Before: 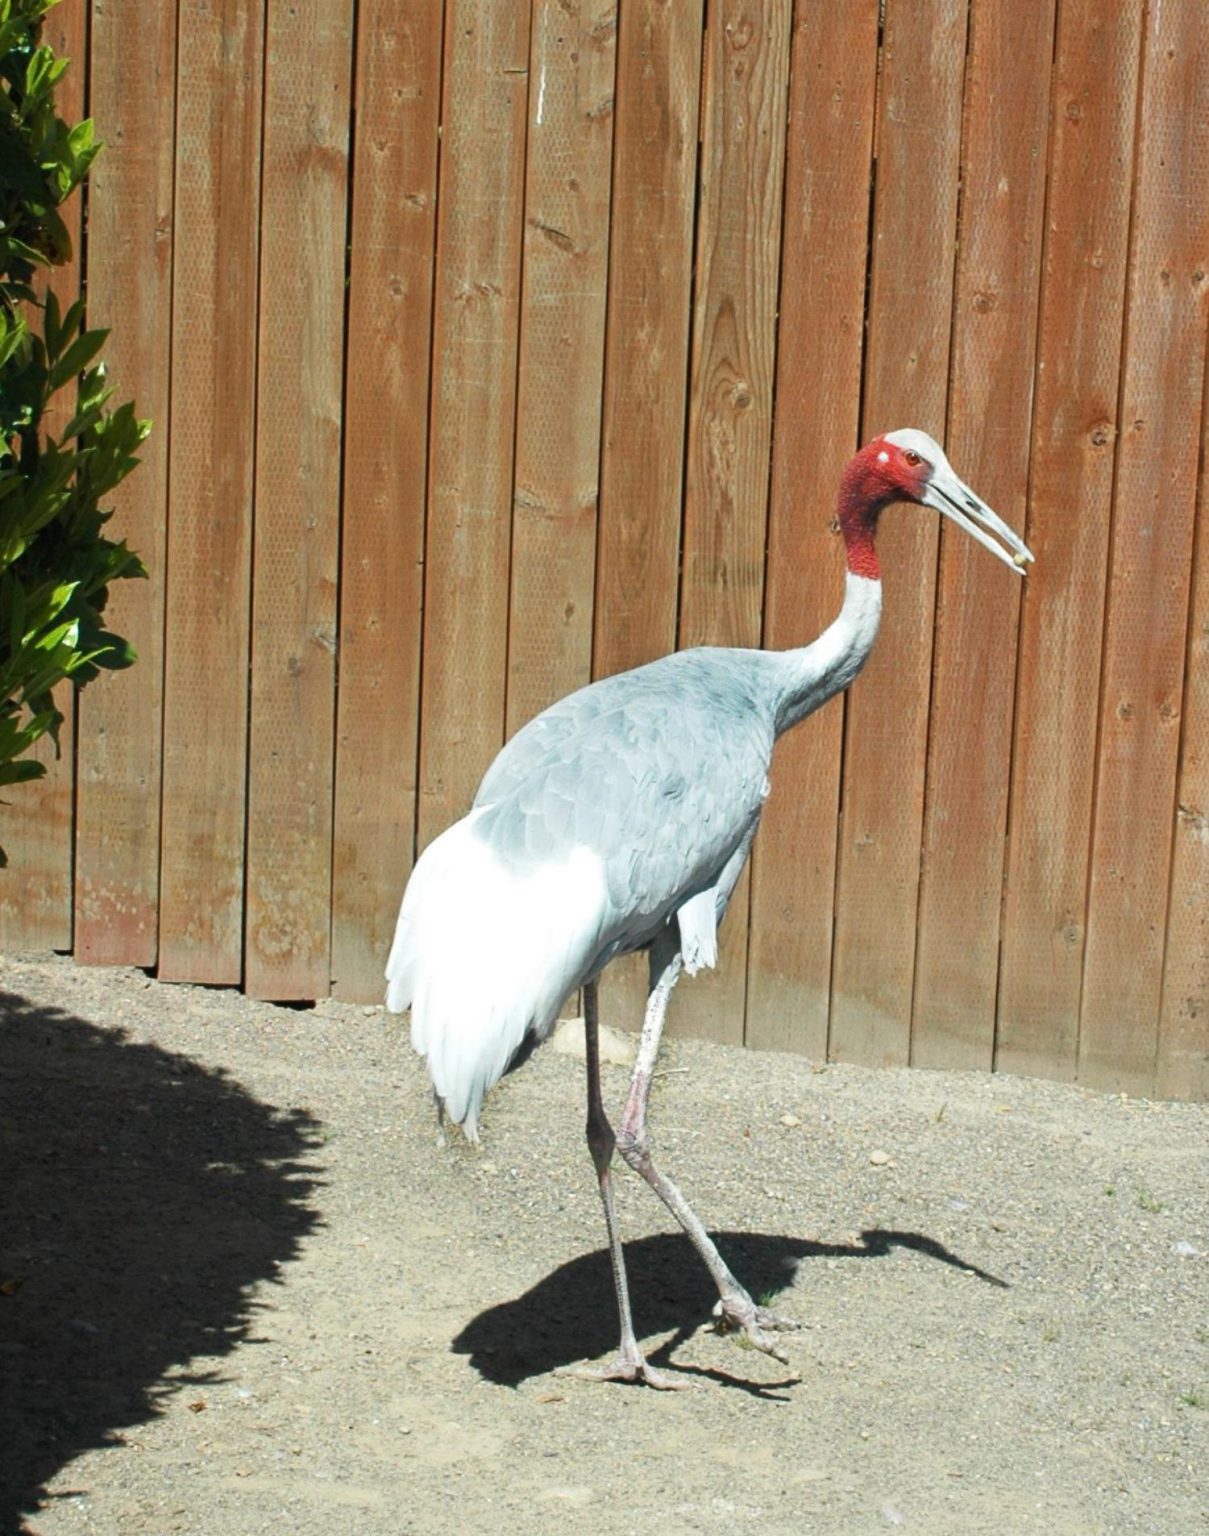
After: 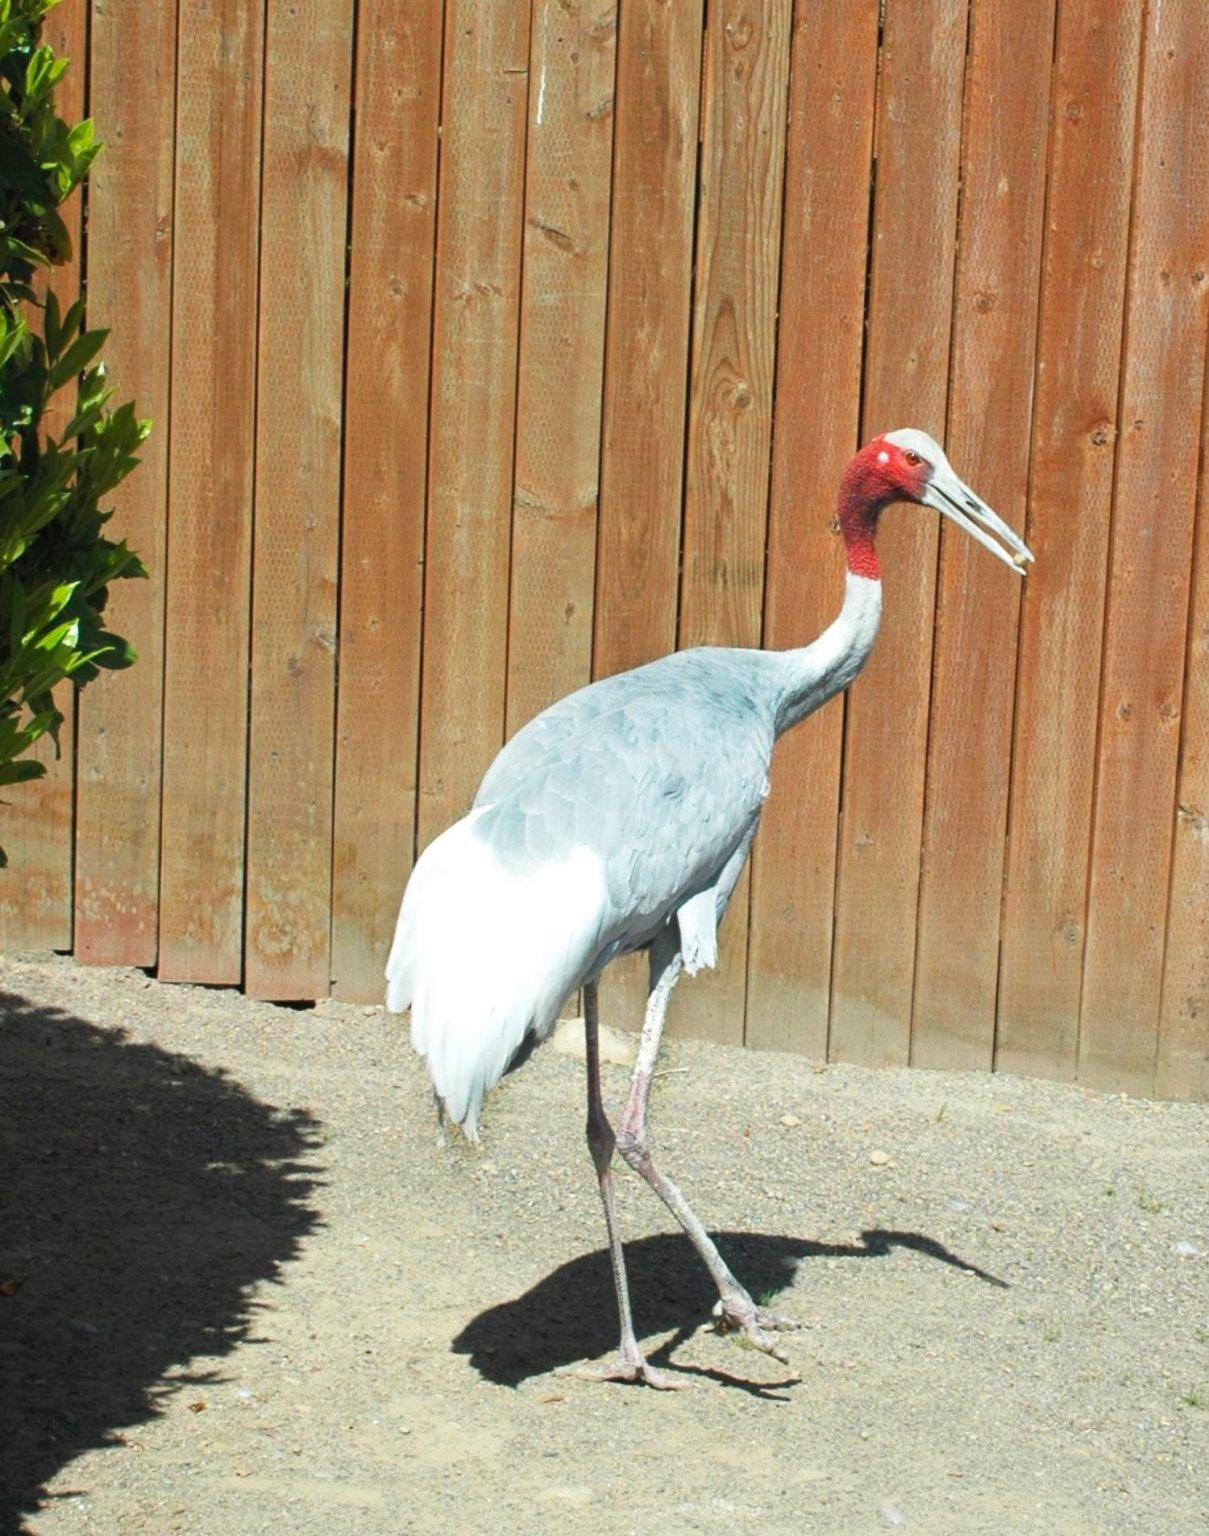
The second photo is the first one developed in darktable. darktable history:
contrast brightness saturation: contrast 0.026, brightness 0.067, saturation 0.135
